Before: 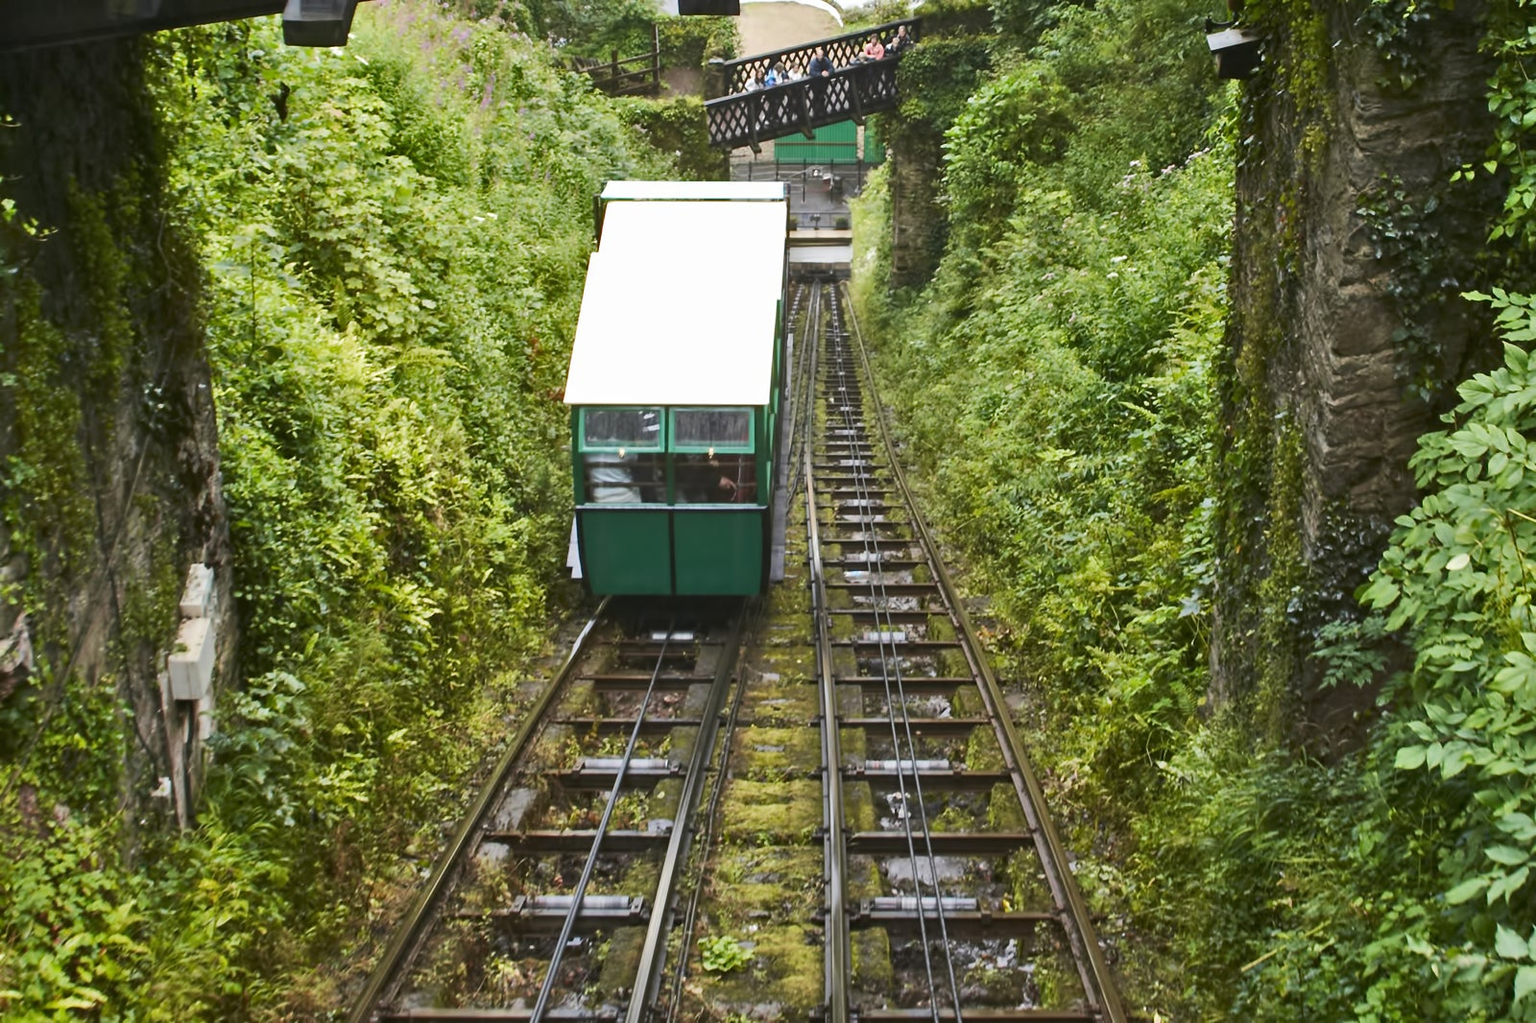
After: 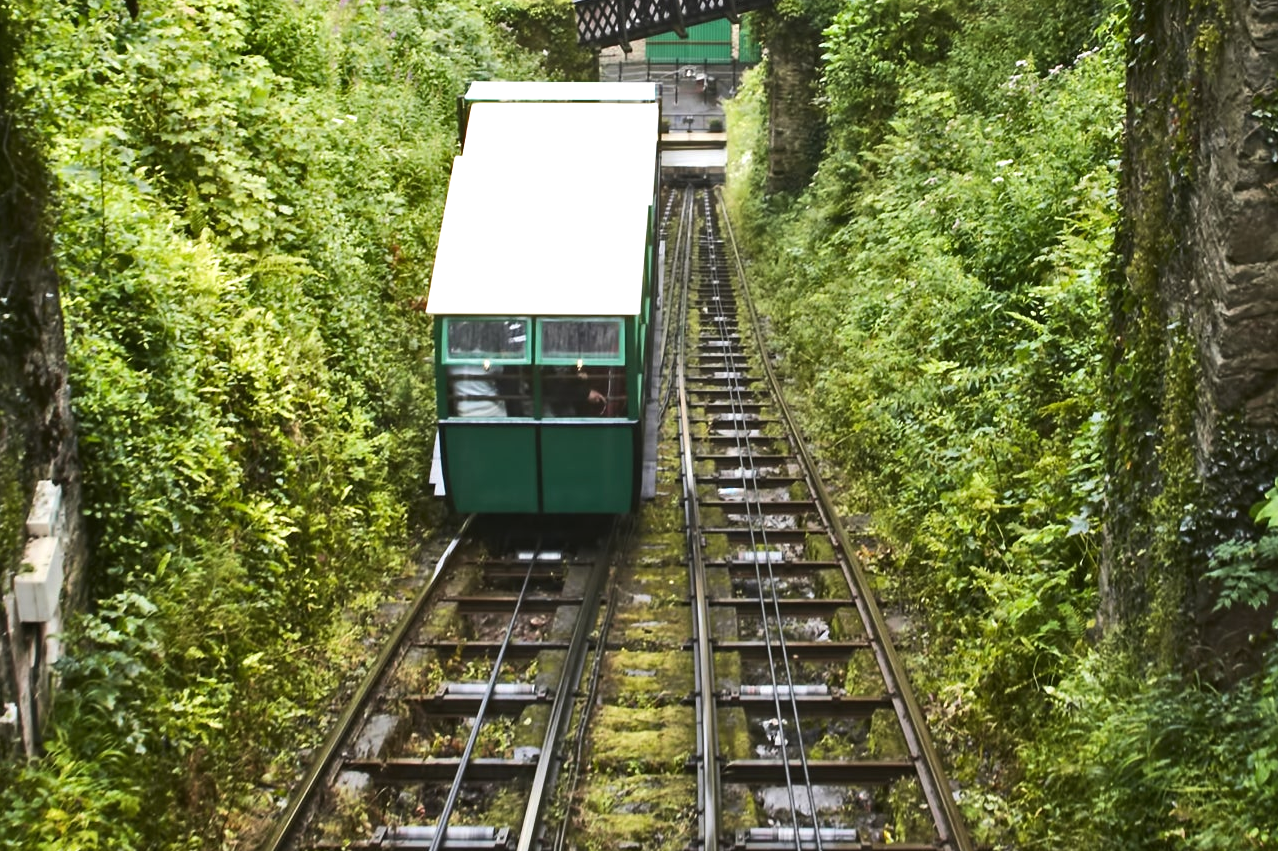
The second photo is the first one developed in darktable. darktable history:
tone equalizer: -8 EV -0.417 EV, -7 EV -0.389 EV, -6 EV -0.333 EV, -5 EV -0.222 EV, -3 EV 0.222 EV, -2 EV 0.333 EV, -1 EV 0.389 EV, +0 EV 0.417 EV, edges refinement/feathering 500, mask exposure compensation -1.57 EV, preserve details no
crop and rotate: left 10.071%, top 10.071%, right 10.02%, bottom 10.02%
